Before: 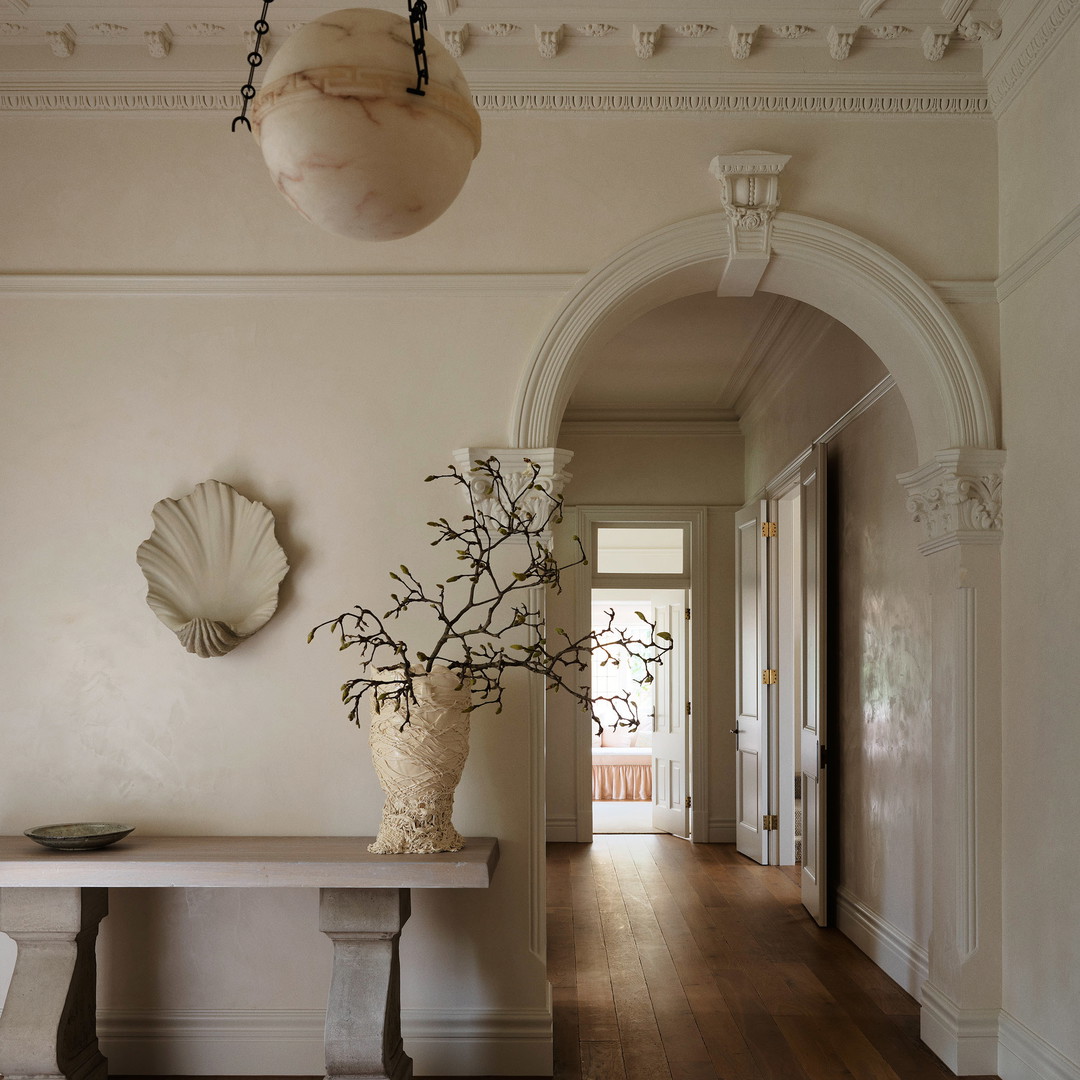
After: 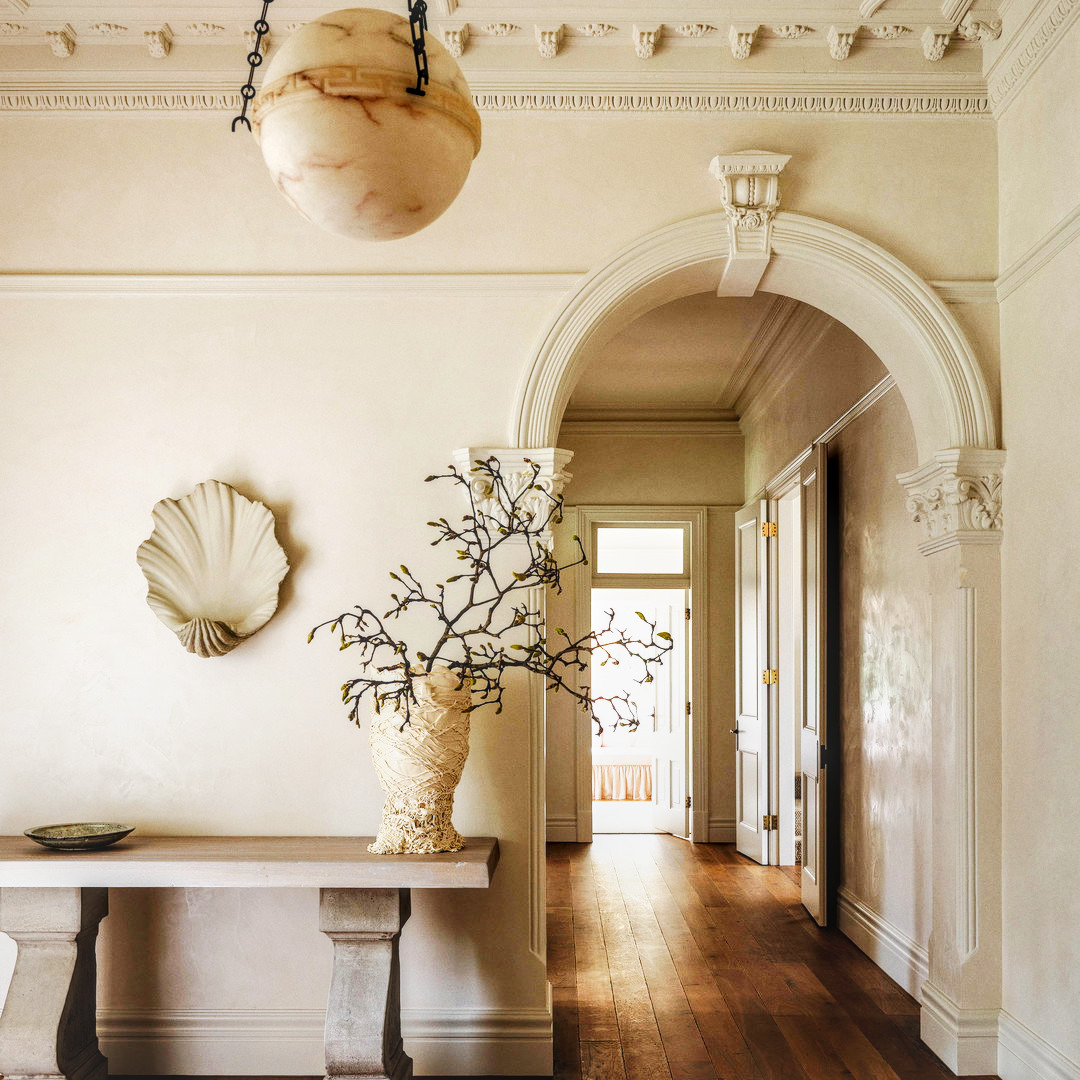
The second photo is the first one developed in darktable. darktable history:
local contrast: highlights 2%, shadows 2%, detail 133%
base curve: curves: ch0 [(0, 0) (0.007, 0.004) (0.027, 0.03) (0.046, 0.07) (0.207, 0.54) (0.442, 0.872) (0.673, 0.972) (1, 1)], preserve colors none
